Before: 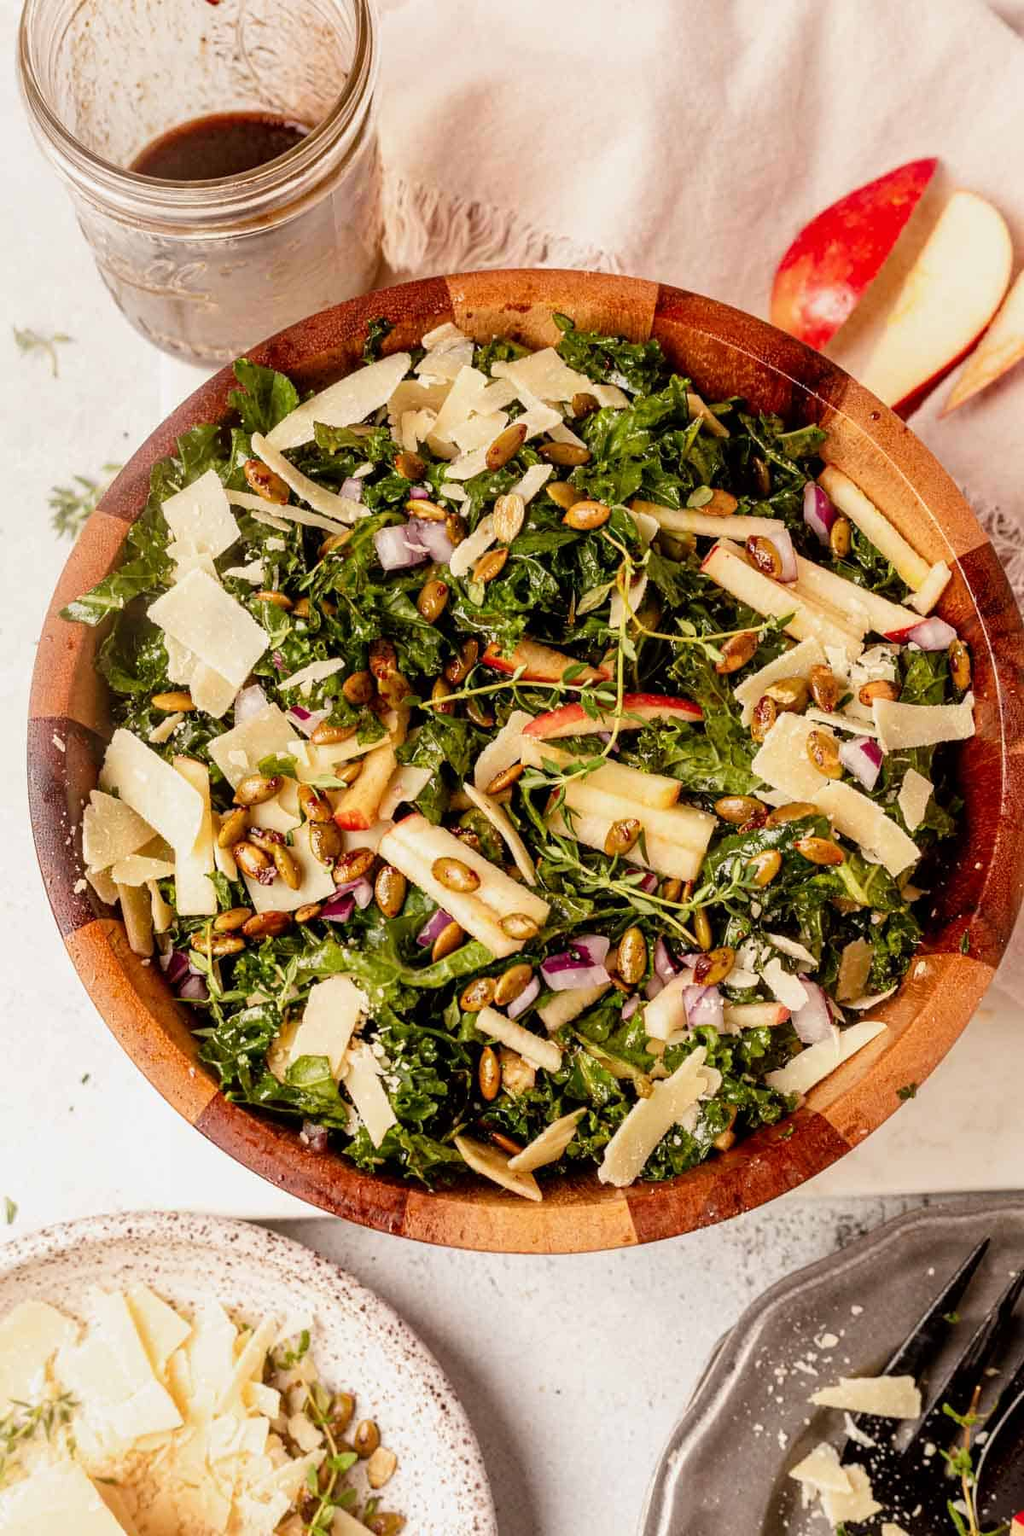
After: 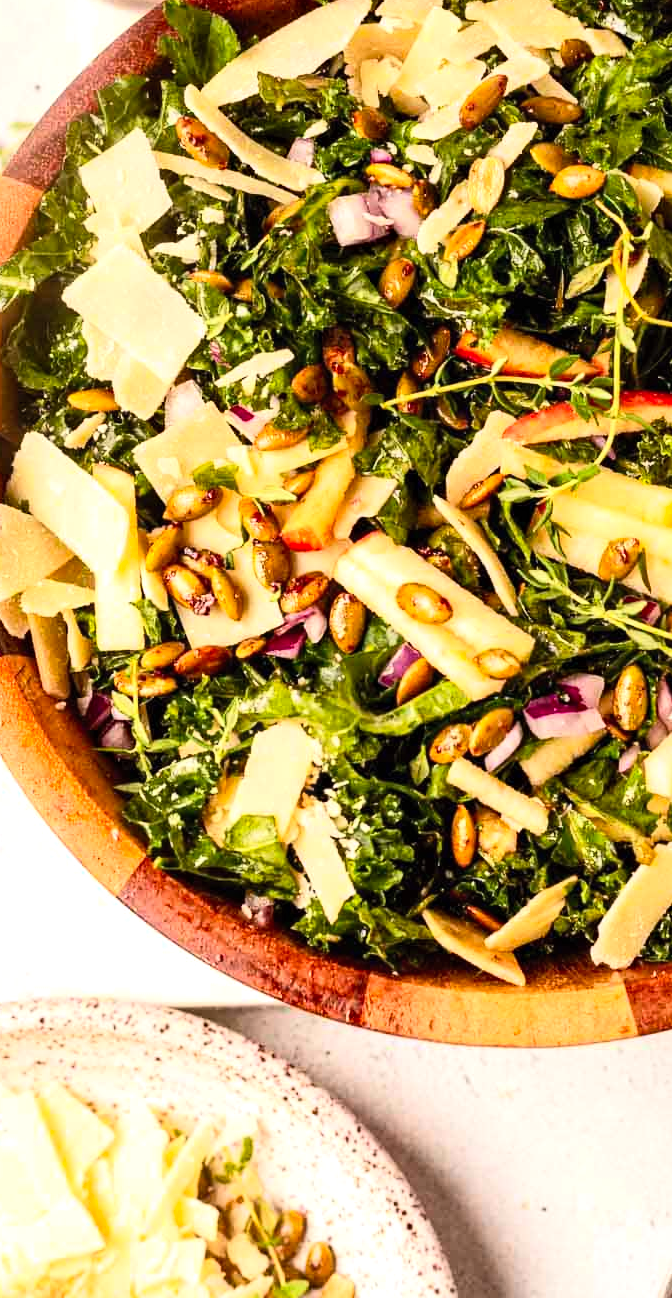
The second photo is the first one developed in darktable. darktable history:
crop: left 9.184%, top 23.453%, right 34.749%, bottom 4.382%
haze removal: compatibility mode true, adaptive false
contrast brightness saturation: contrast 0.205, brightness 0.168, saturation 0.229
tone equalizer: -8 EV -0.399 EV, -7 EV -0.38 EV, -6 EV -0.295 EV, -5 EV -0.191 EV, -3 EV 0.22 EV, -2 EV 0.336 EV, -1 EV 0.366 EV, +0 EV 0.396 EV, edges refinement/feathering 500, mask exposure compensation -1.57 EV, preserve details no
